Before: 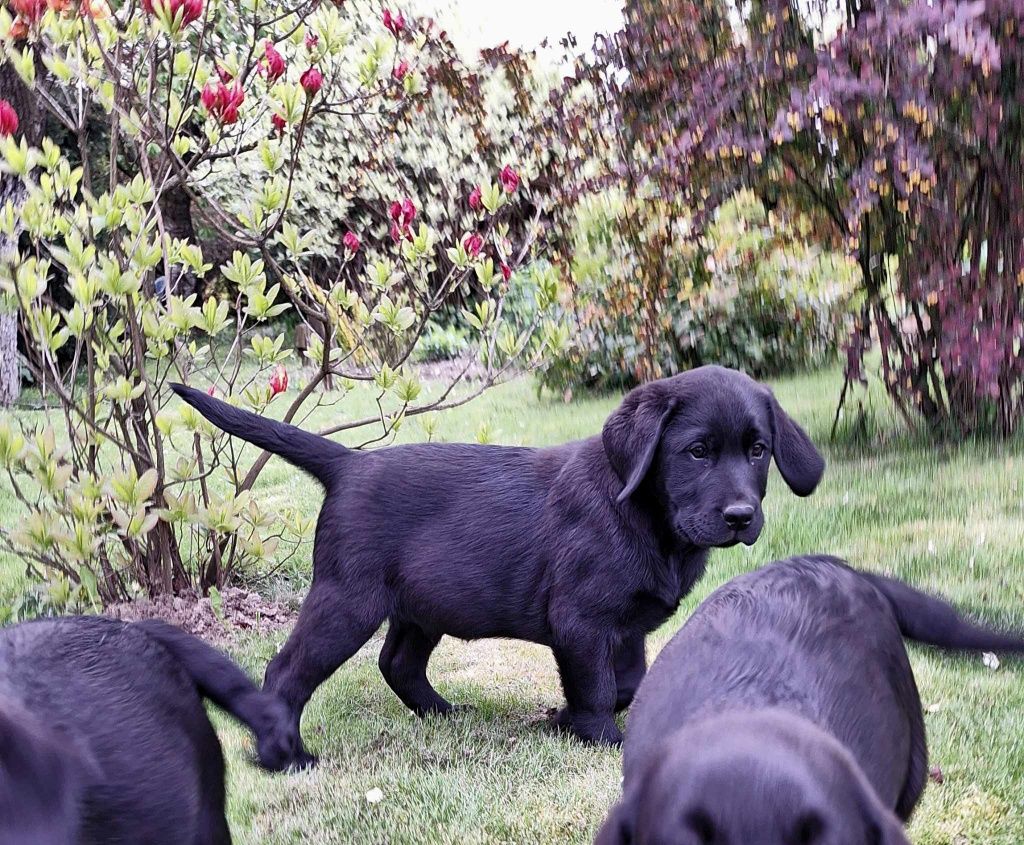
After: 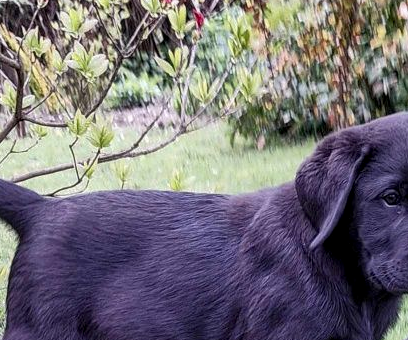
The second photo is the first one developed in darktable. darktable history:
crop: left 30.005%, top 29.961%, right 30.135%, bottom 29.772%
local contrast: on, module defaults
exposure: exposure -0.045 EV, compensate exposure bias true, compensate highlight preservation false
tone equalizer: edges refinement/feathering 500, mask exposure compensation -1.57 EV, preserve details no
